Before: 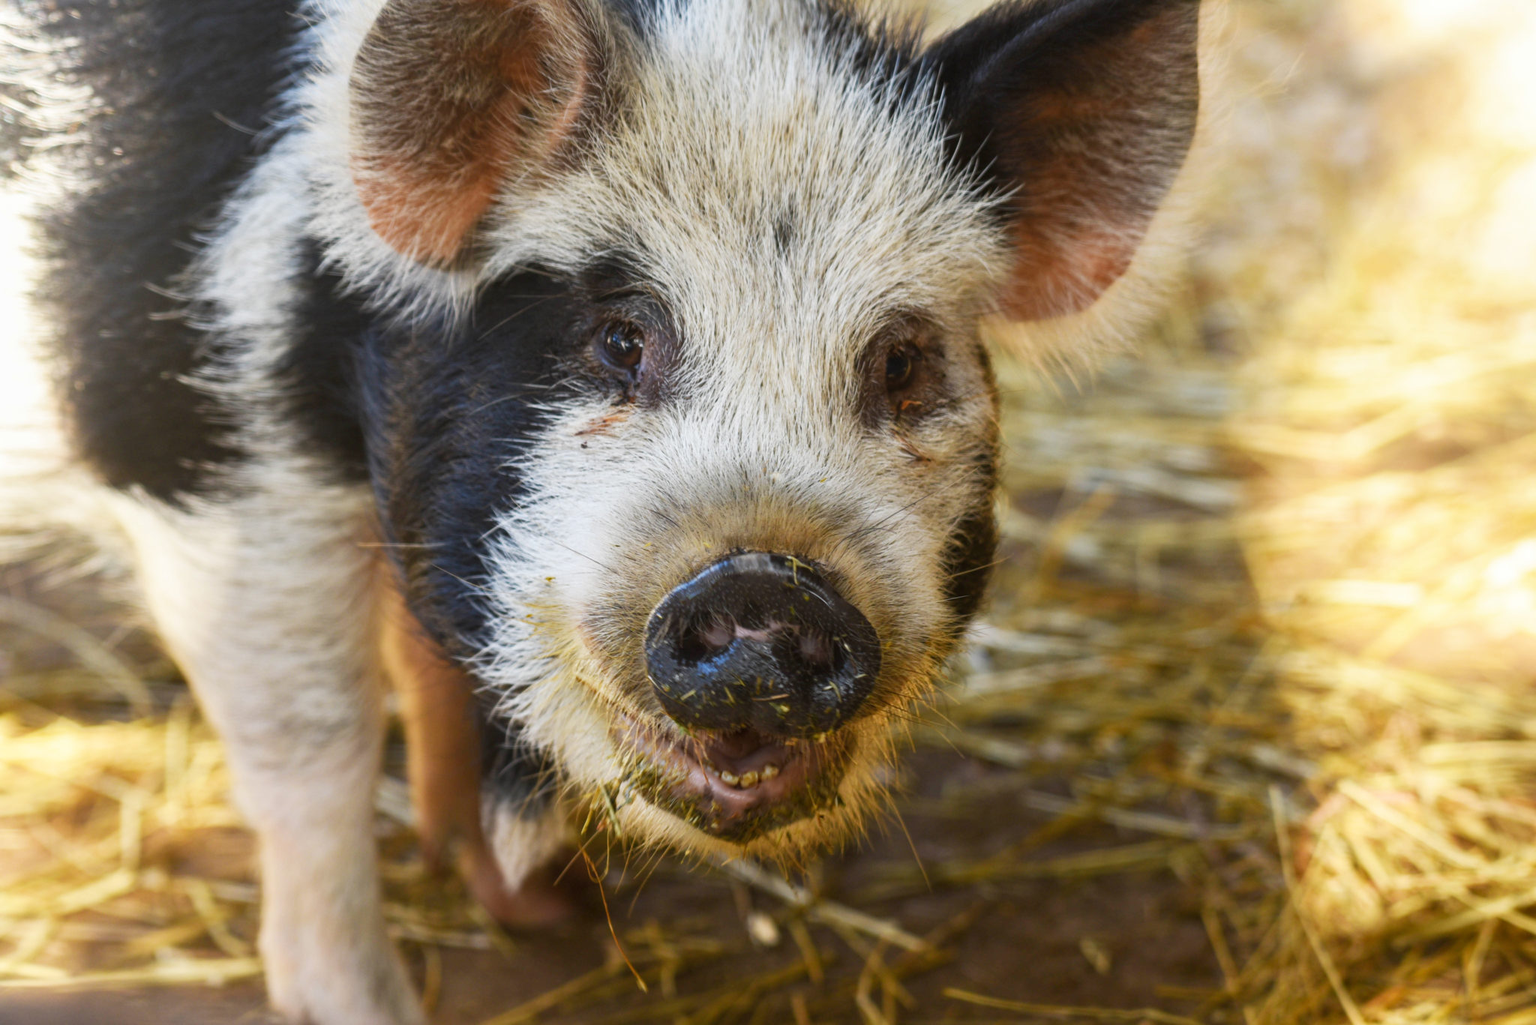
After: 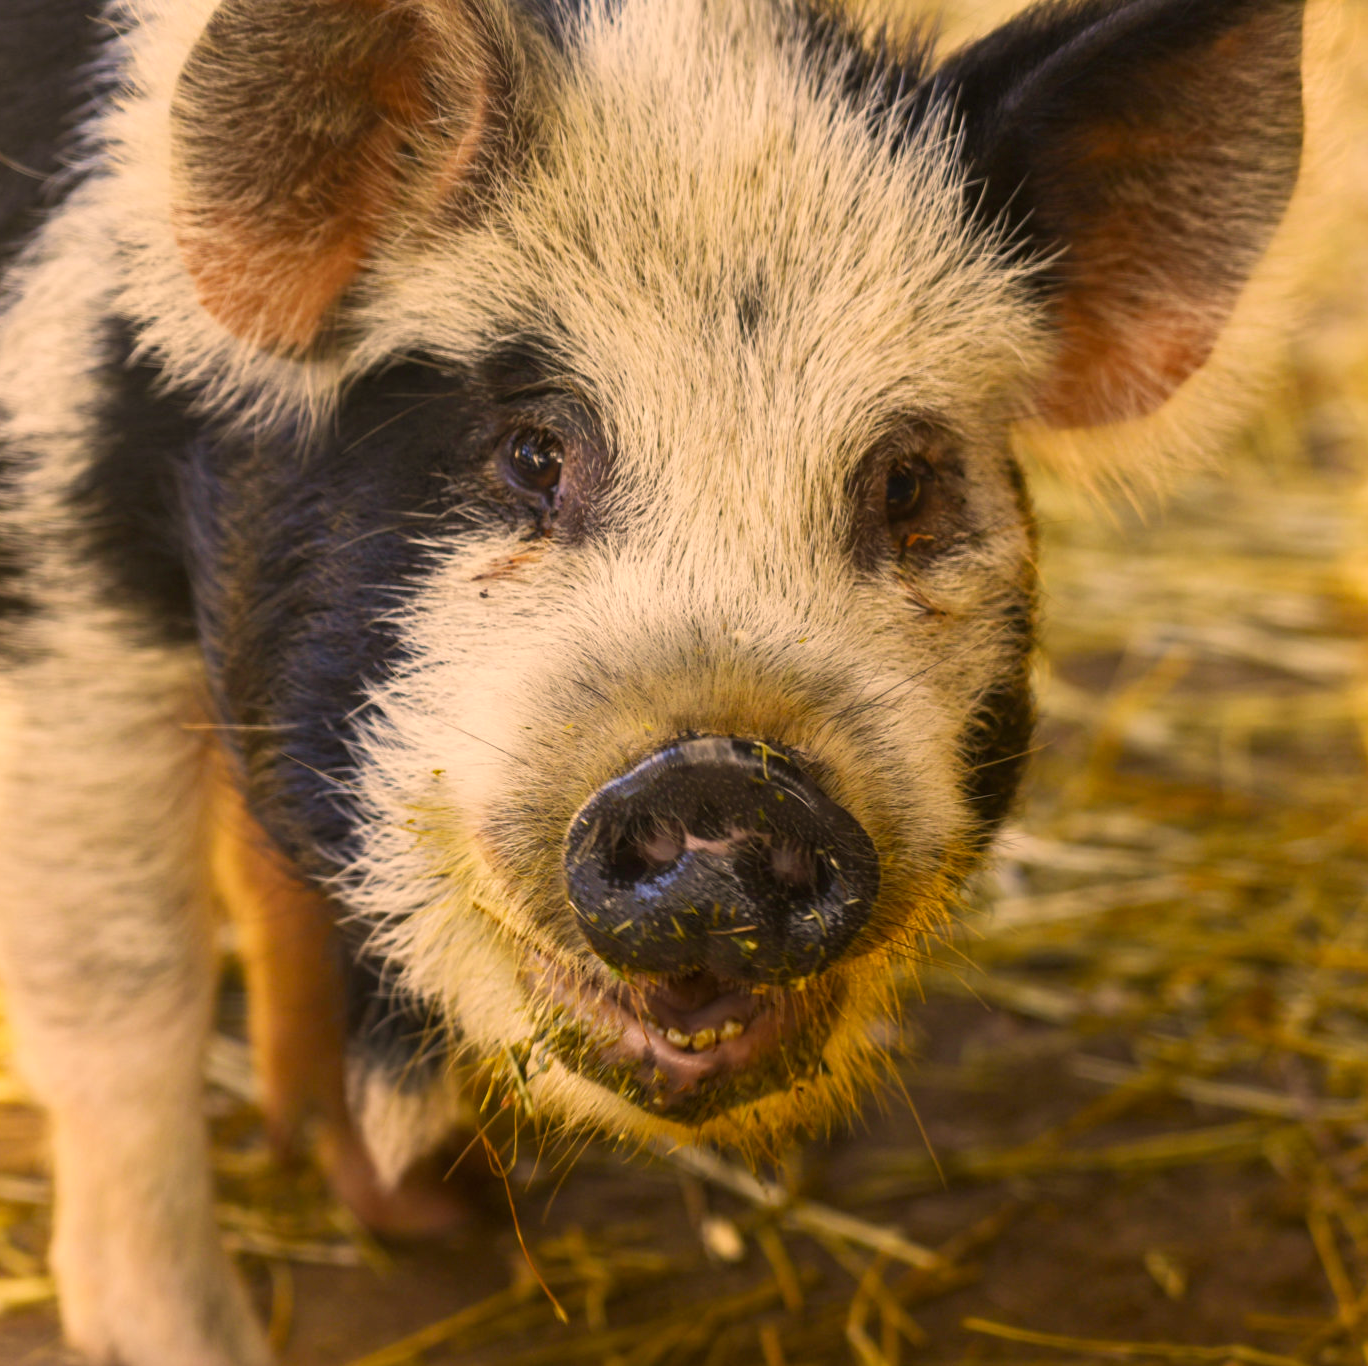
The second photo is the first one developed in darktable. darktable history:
velvia: strength 14.68%
crop and rotate: left 14.443%, right 18.728%
color correction: highlights a* 14.83, highlights b* 31.3
